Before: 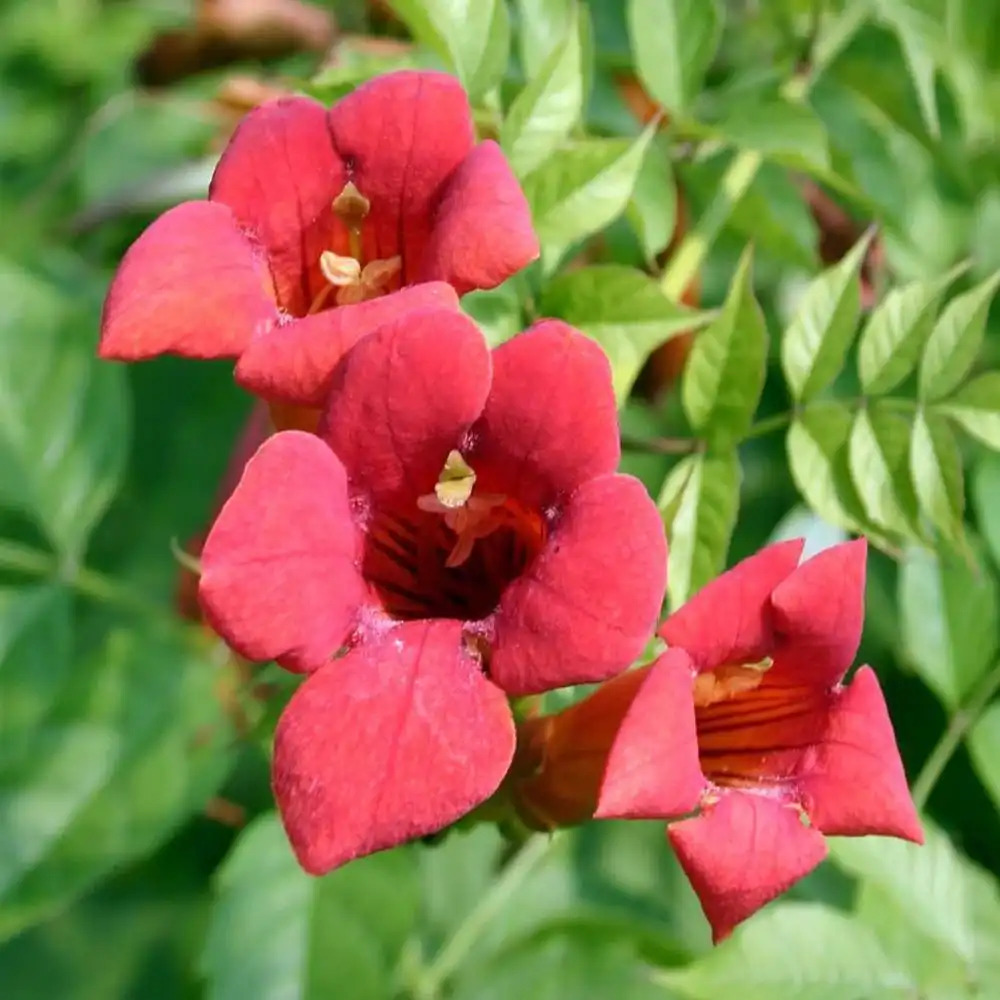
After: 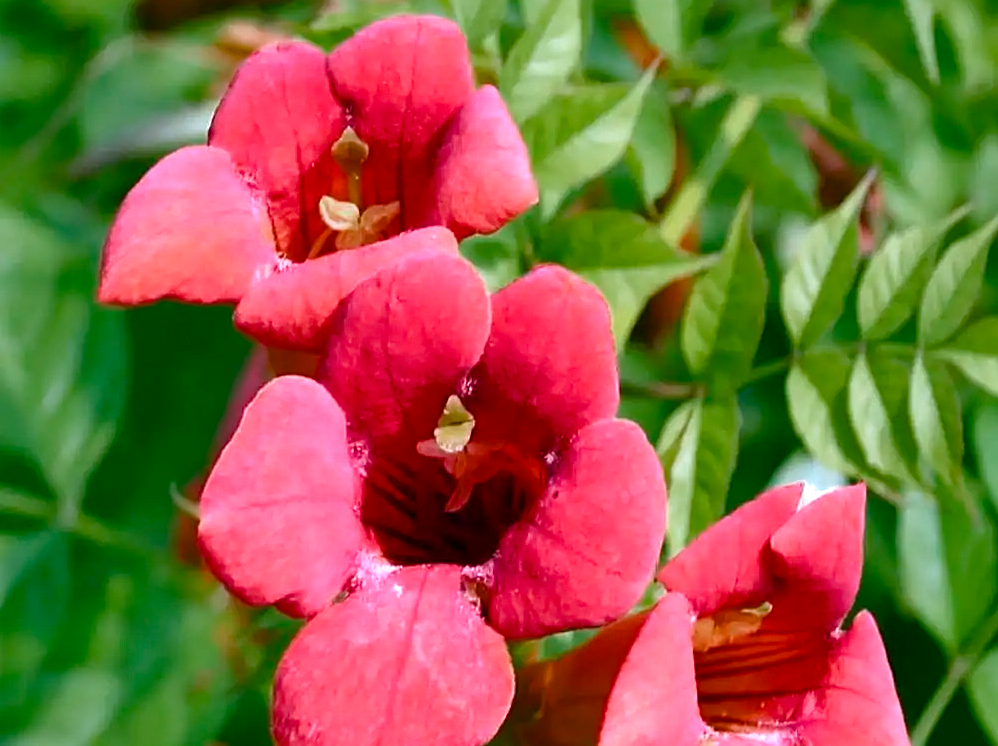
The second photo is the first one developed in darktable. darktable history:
crop: left 0.197%, top 5.516%, bottom 19.879%
color zones: curves: ch0 [(0.203, 0.433) (0.607, 0.517) (0.697, 0.696) (0.705, 0.897)]
sharpen: on, module defaults
color balance rgb: perceptual saturation grading › global saturation 20%, perceptual saturation grading › highlights -25.437%, perceptual saturation grading › shadows 24.653%, global vibrance 20%
color calibration: gray › normalize channels true, illuminant as shot in camera, x 0.358, y 0.373, temperature 4628.91 K, gamut compression 0.006
